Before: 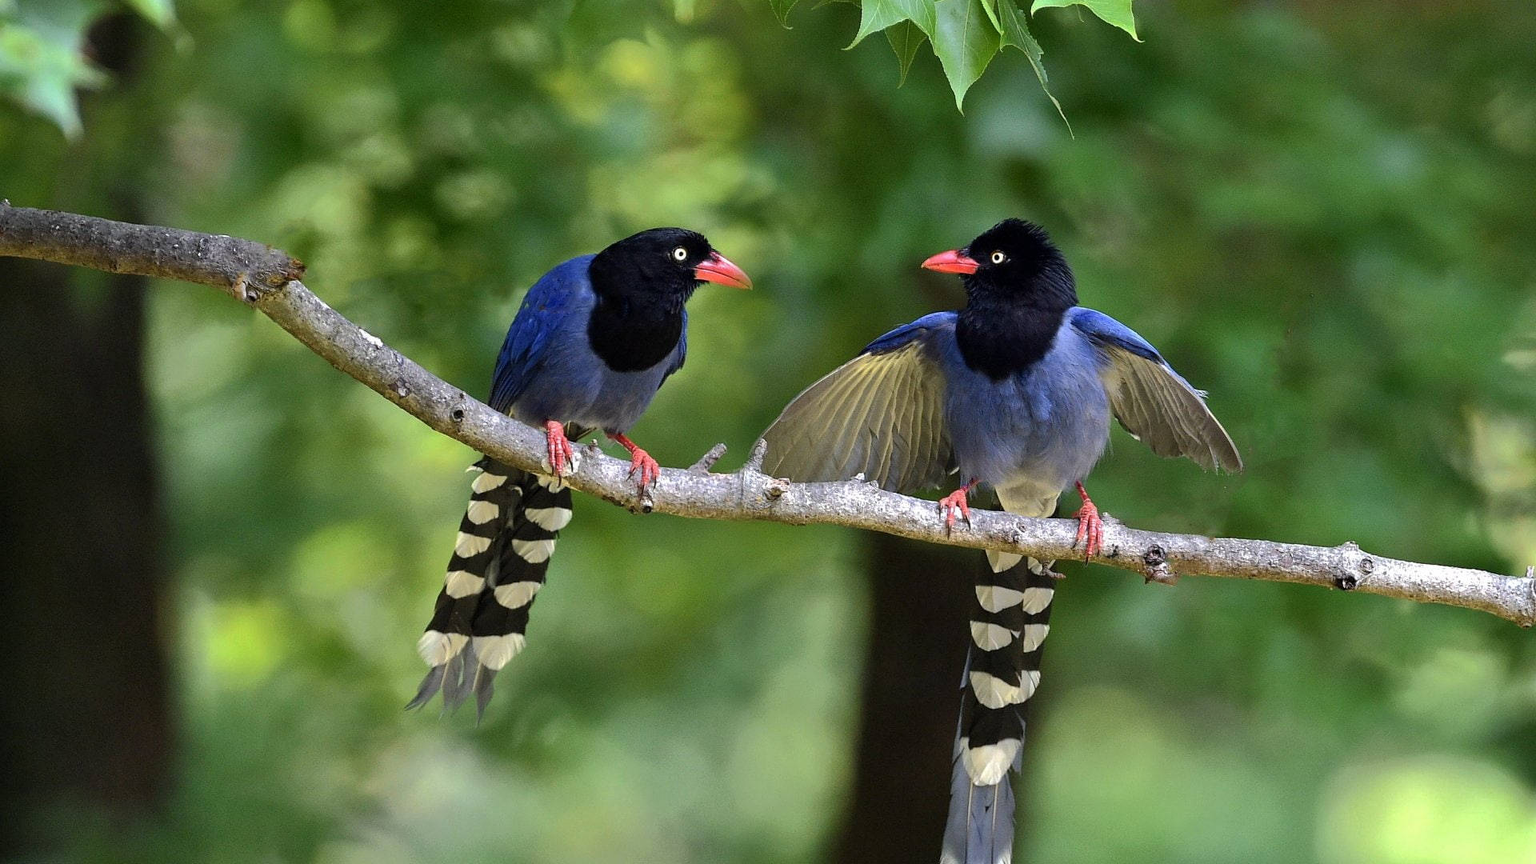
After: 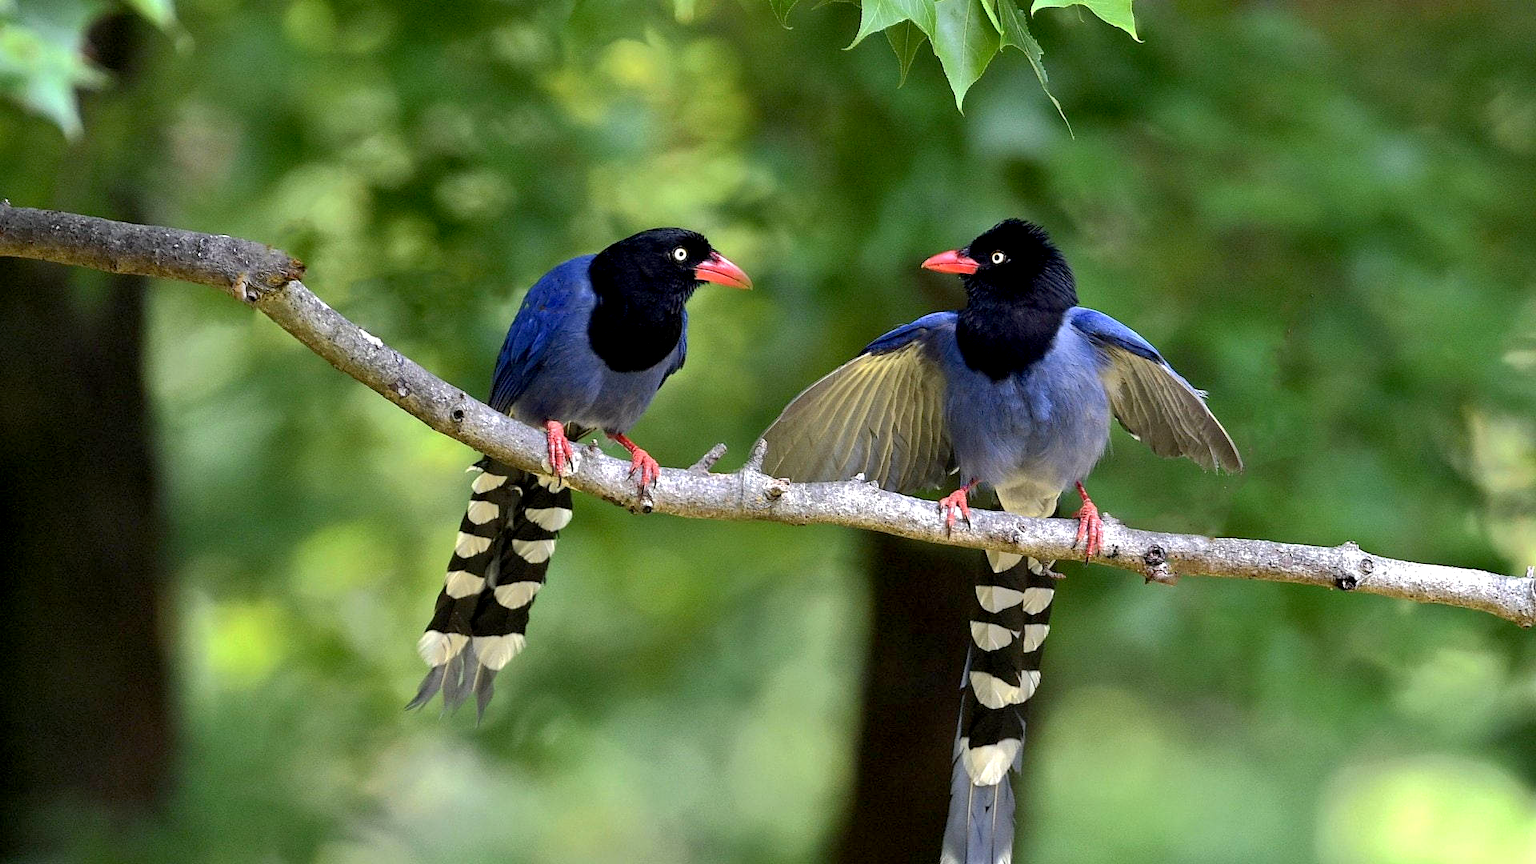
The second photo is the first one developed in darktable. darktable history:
exposure: black level correction 0.005, exposure 0.28 EV, compensate highlight preservation false
